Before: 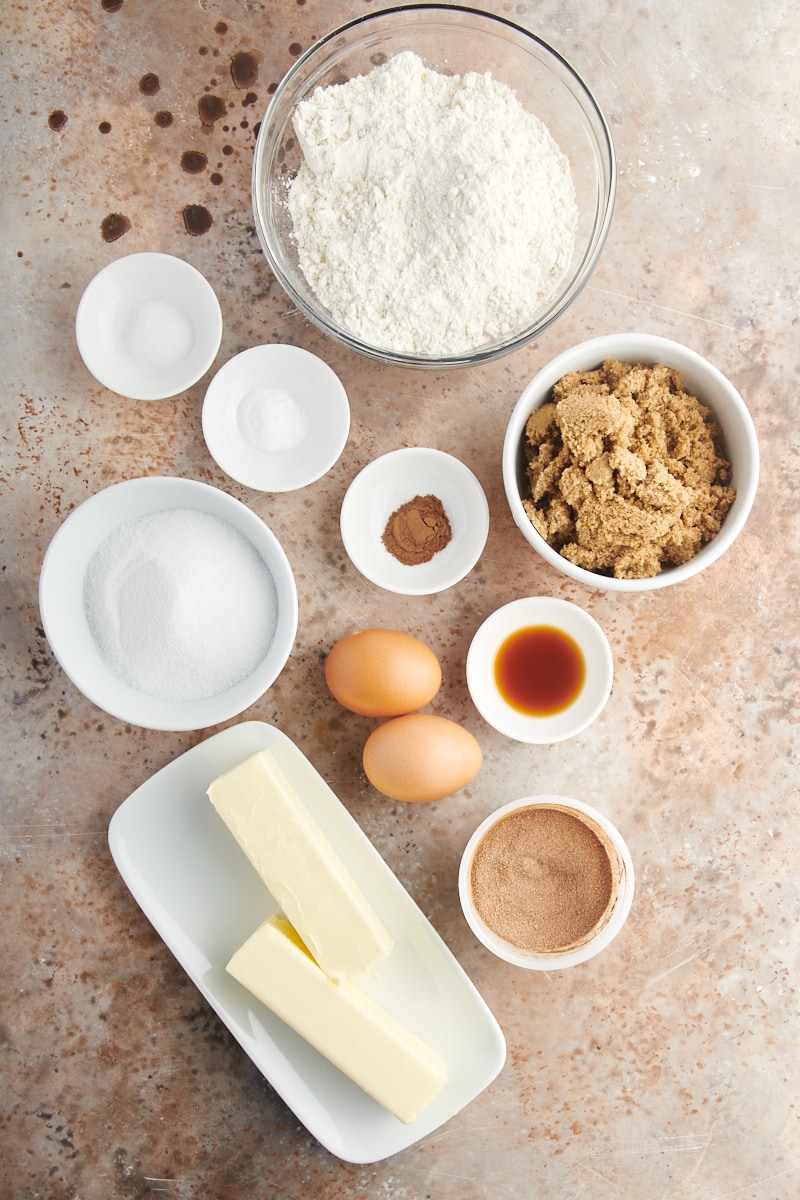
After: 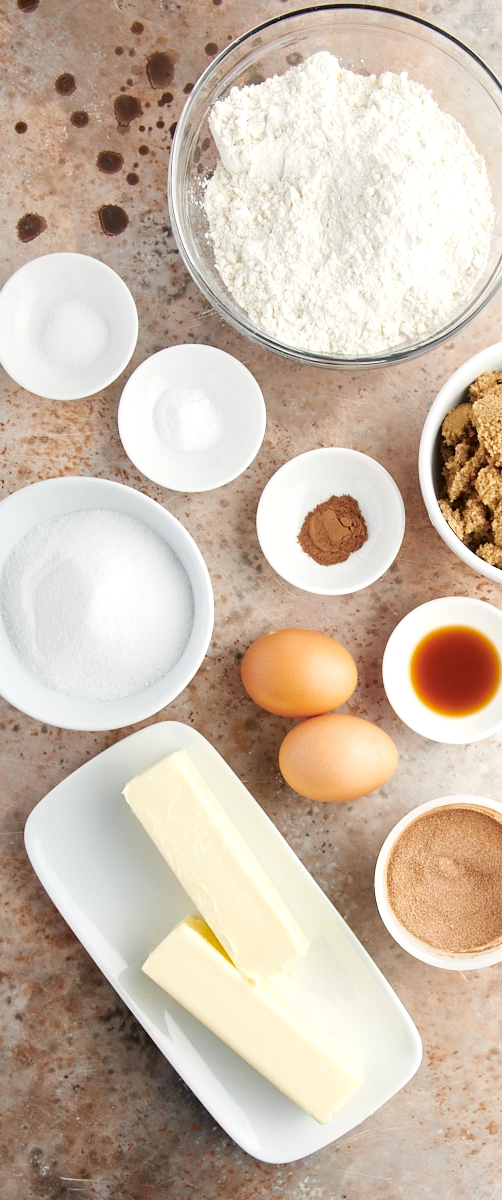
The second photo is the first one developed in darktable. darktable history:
crop: left 10.578%, right 26.564%
exposure: black level correction 0.007, exposure 0.156 EV, compensate highlight preservation false
